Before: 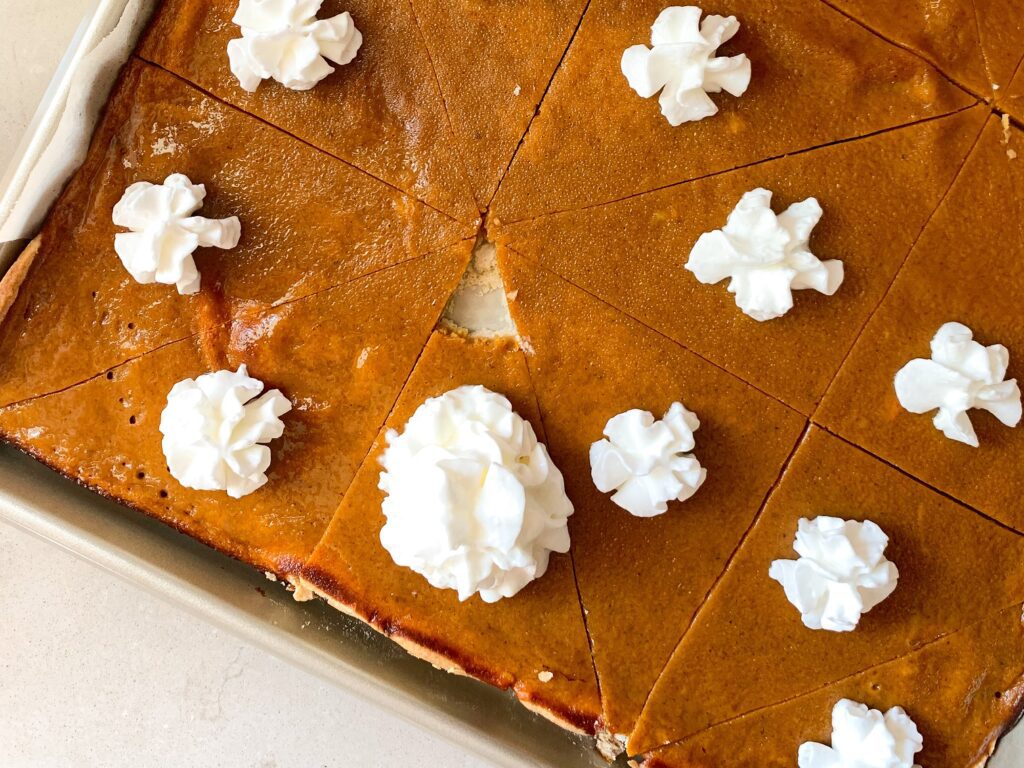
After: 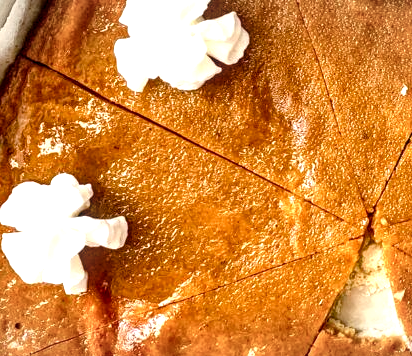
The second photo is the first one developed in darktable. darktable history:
local contrast: highlights 21%, detail 150%
levels: levels [0.016, 0.492, 0.969]
exposure: exposure 0.781 EV, compensate highlight preservation false
color balance rgb: perceptual saturation grading › global saturation 20%, perceptual saturation grading › highlights -25.458%, perceptual saturation grading › shadows 24.698%
vignetting: fall-off start 97.84%, fall-off radius 99.16%, brightness -0.577, saturation -0.25, center (0, 0.009), width/height ratio 1.368, unbound false
crop and rotate: left 11.041%, top 0.056%, right 48.661%, bottom 53.576%
